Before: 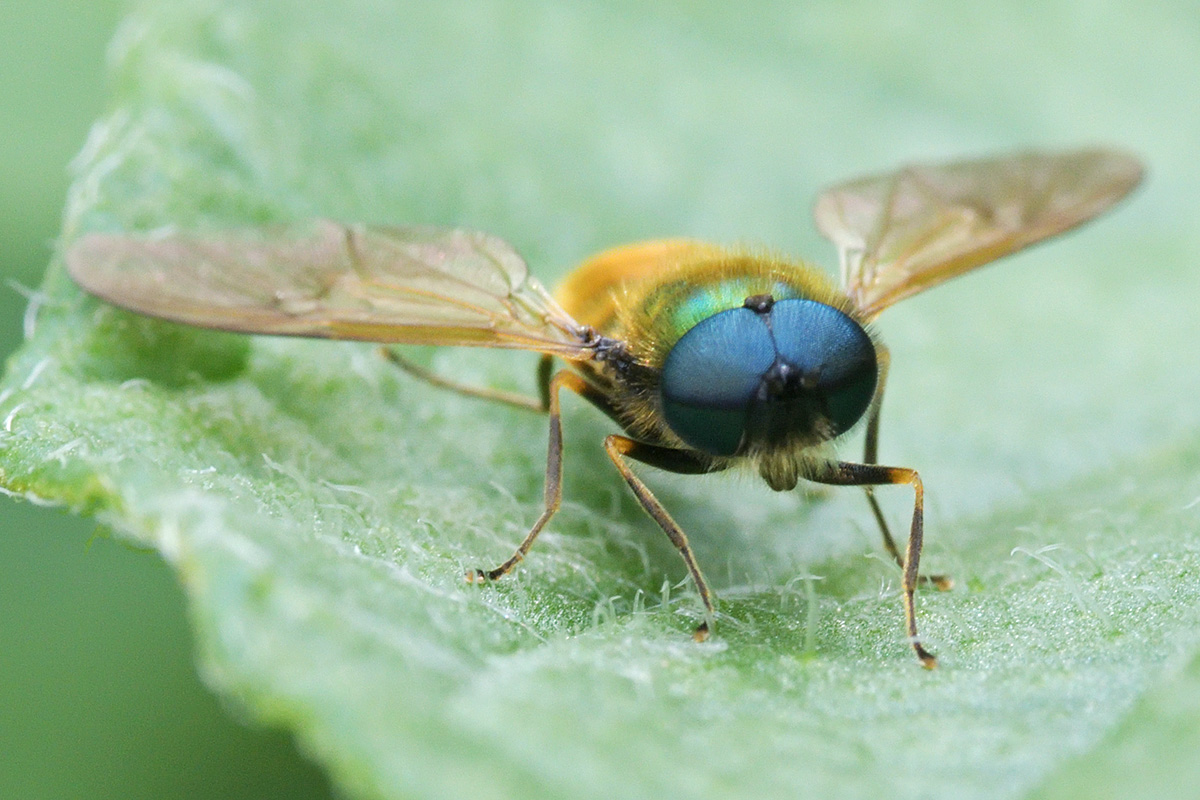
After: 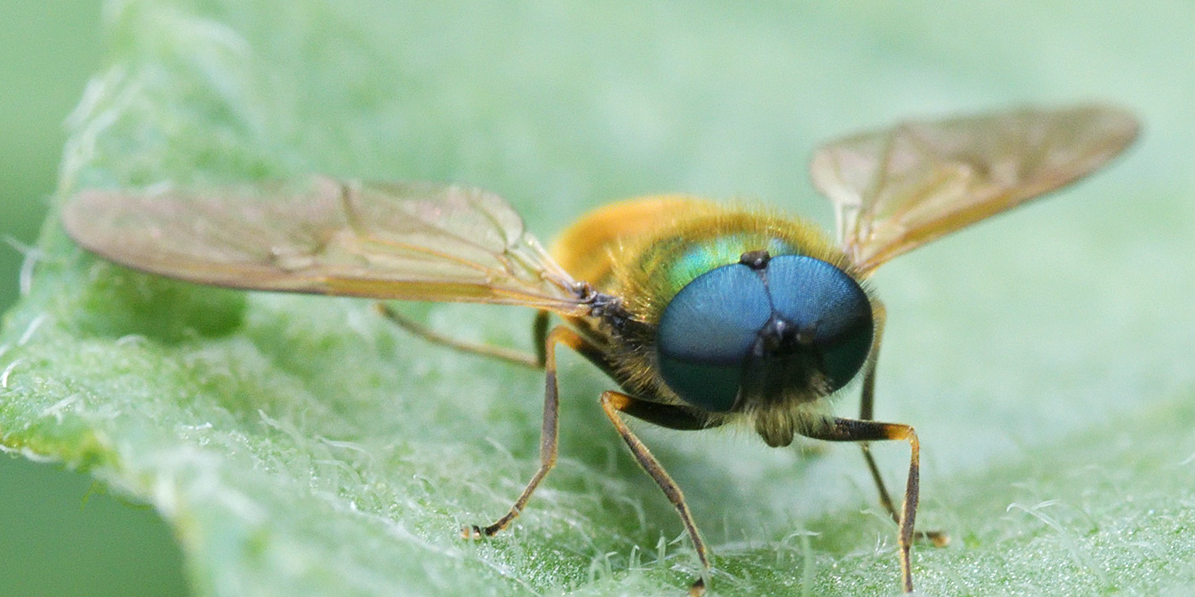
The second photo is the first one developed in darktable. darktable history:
crop: left 0.36%, top 5.508%, bottom 19.767%
